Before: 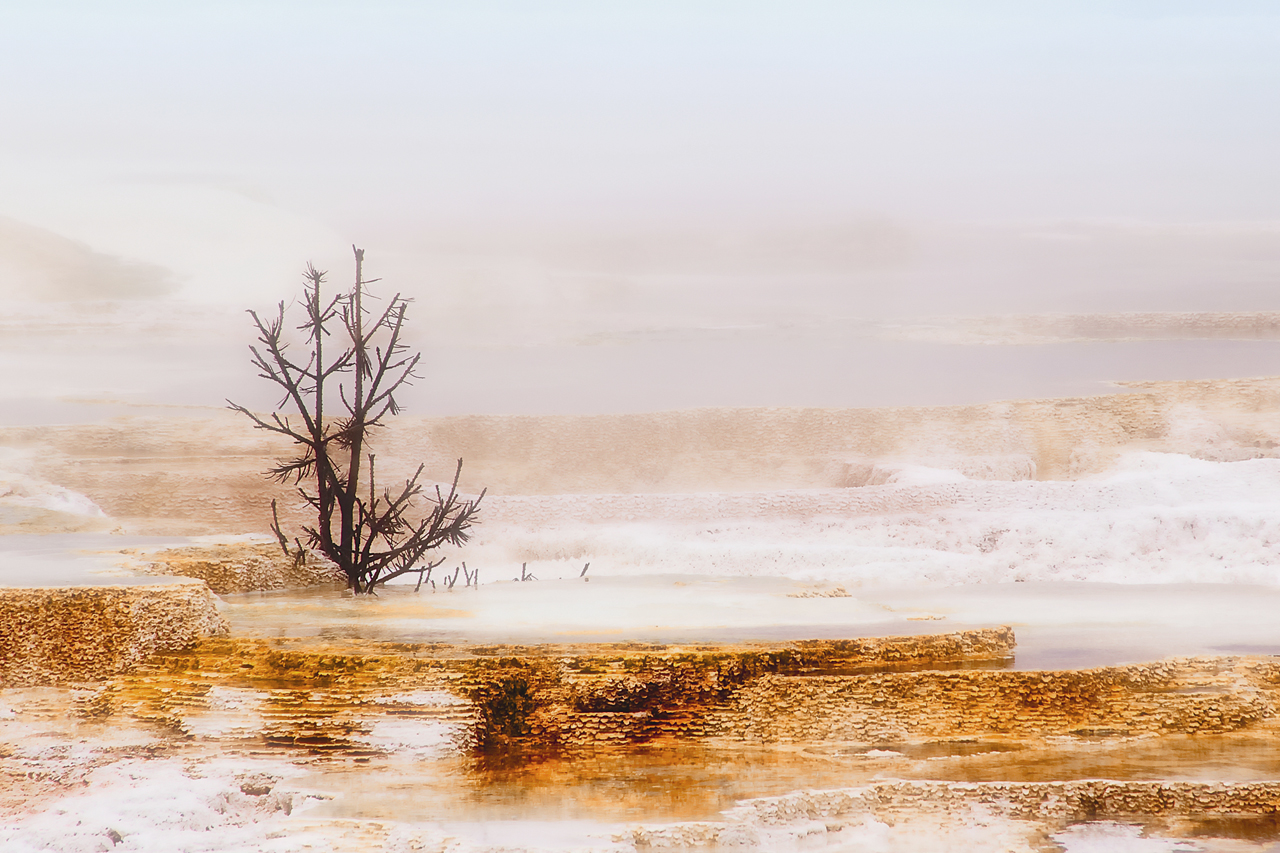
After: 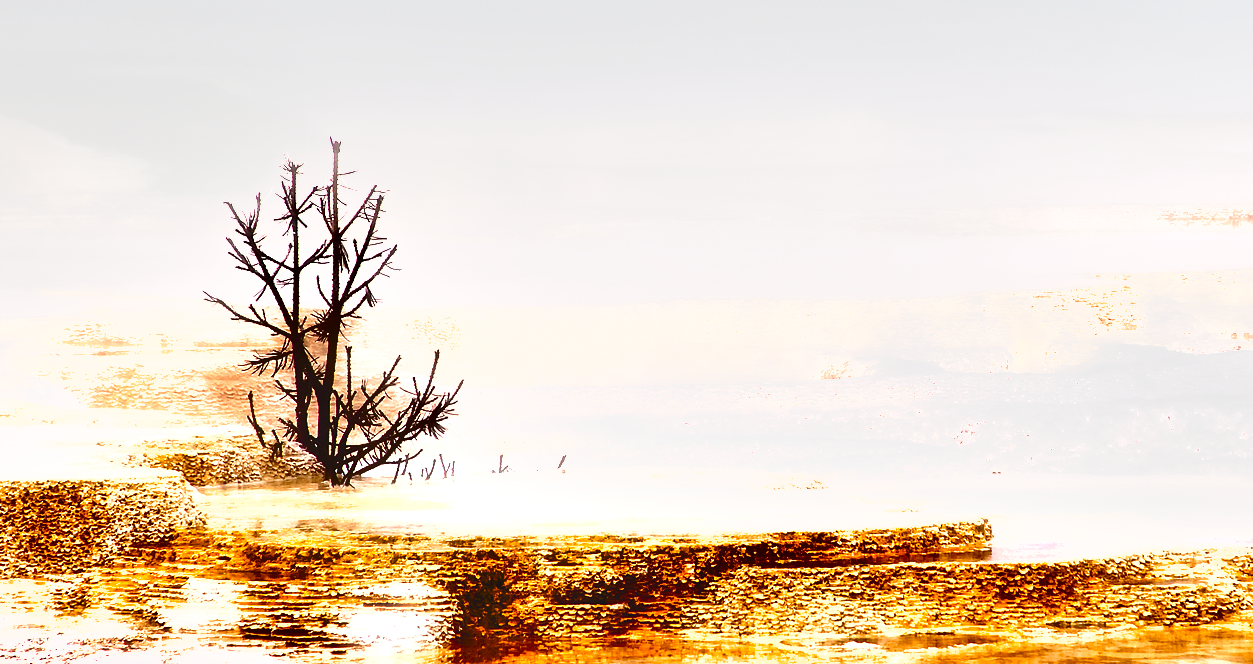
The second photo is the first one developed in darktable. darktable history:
crop and rotate: left 1.814%, top 12.818%, right 0.25%, bottom 9.225%
color balance: output saturation 110%
exposure: black level correction 0, exposure 1.1 EV, compensate highlight preservation false
shadows and highlights: soften with gaussian
